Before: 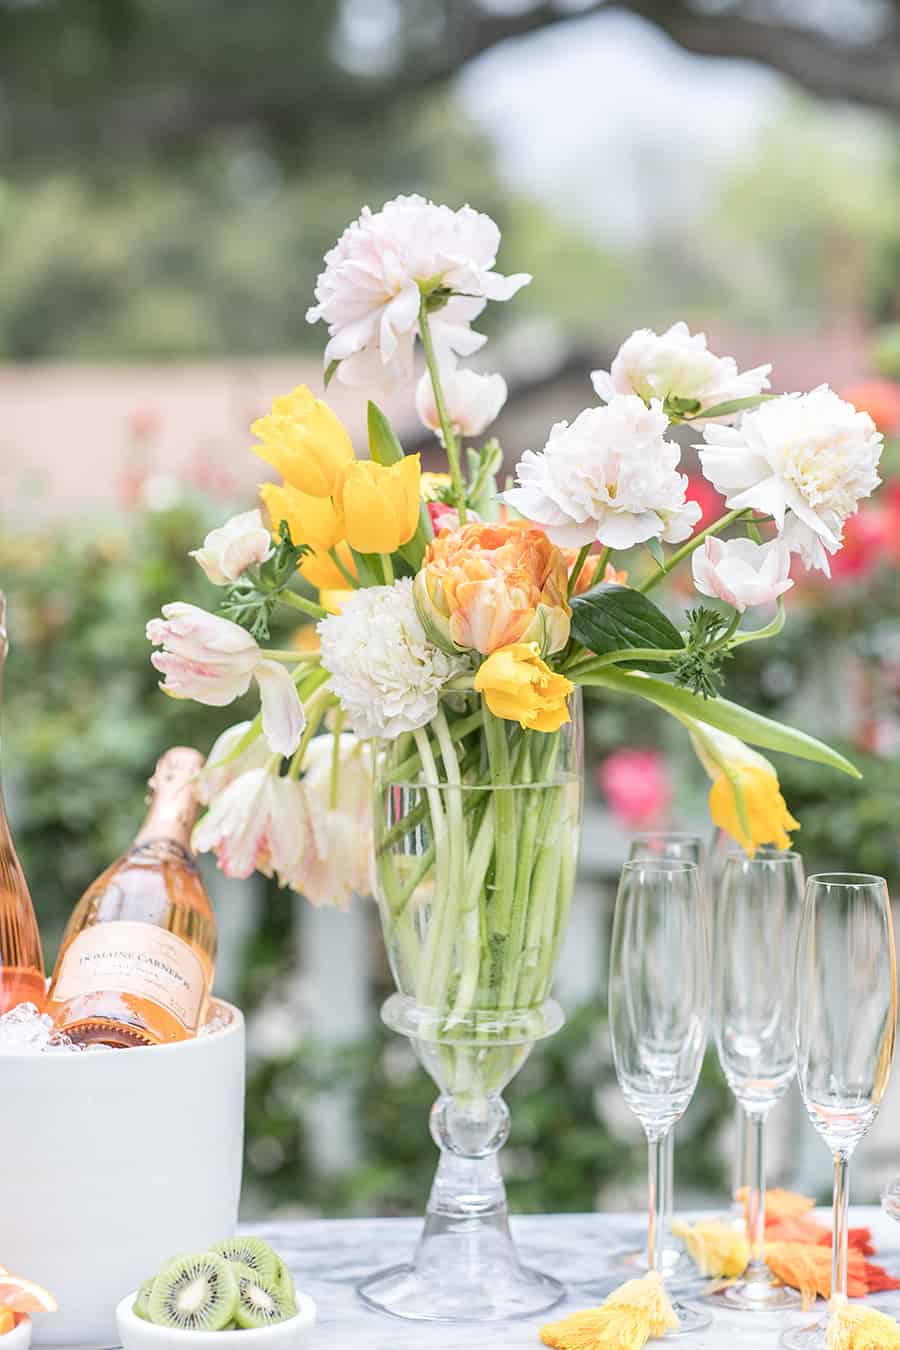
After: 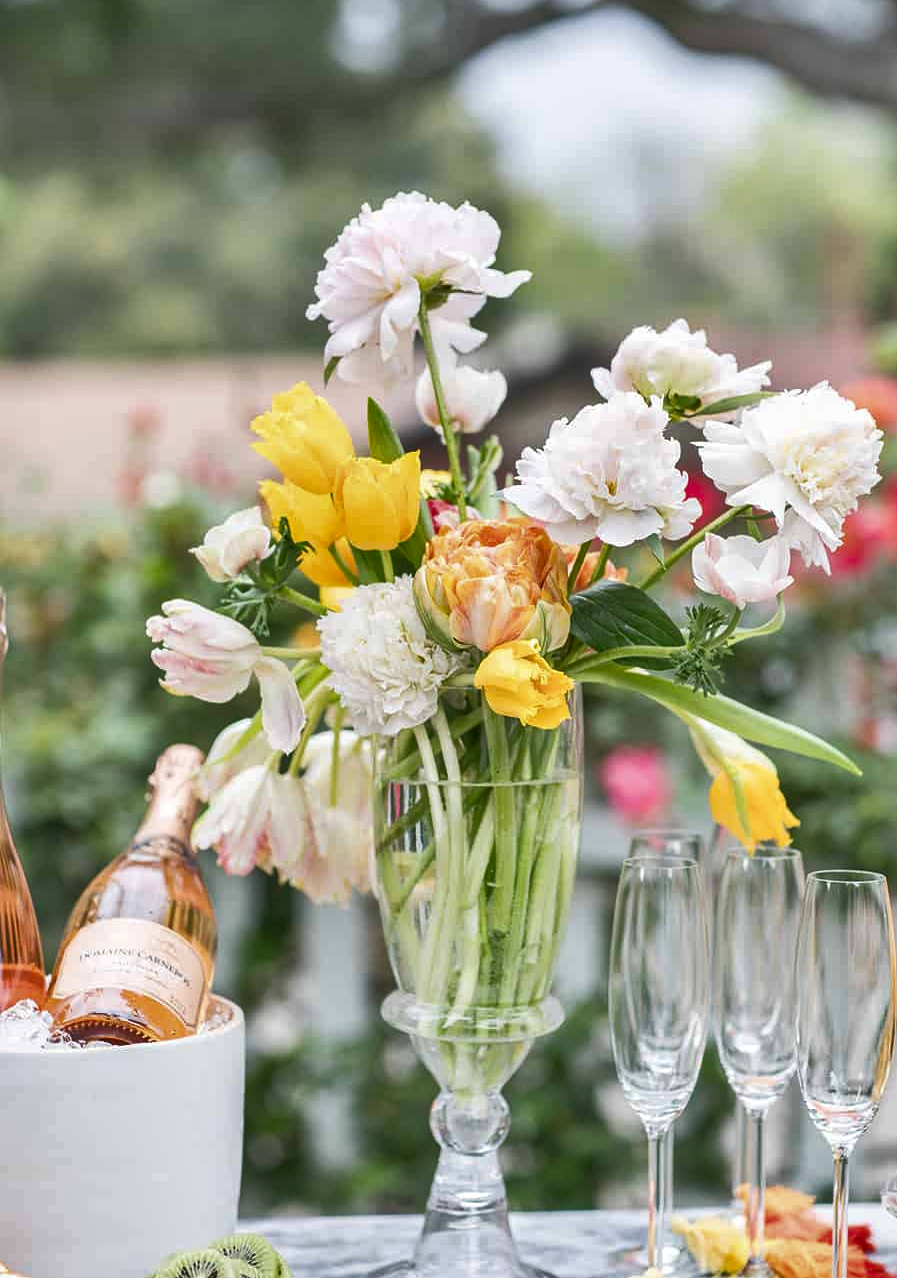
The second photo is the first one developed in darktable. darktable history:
shadows and highlights: radius 101.8, shadows 50.44, highlights -64.62, soften with gaussian
crop: top 0.274%, right 0.265%, bottom 5.02%
